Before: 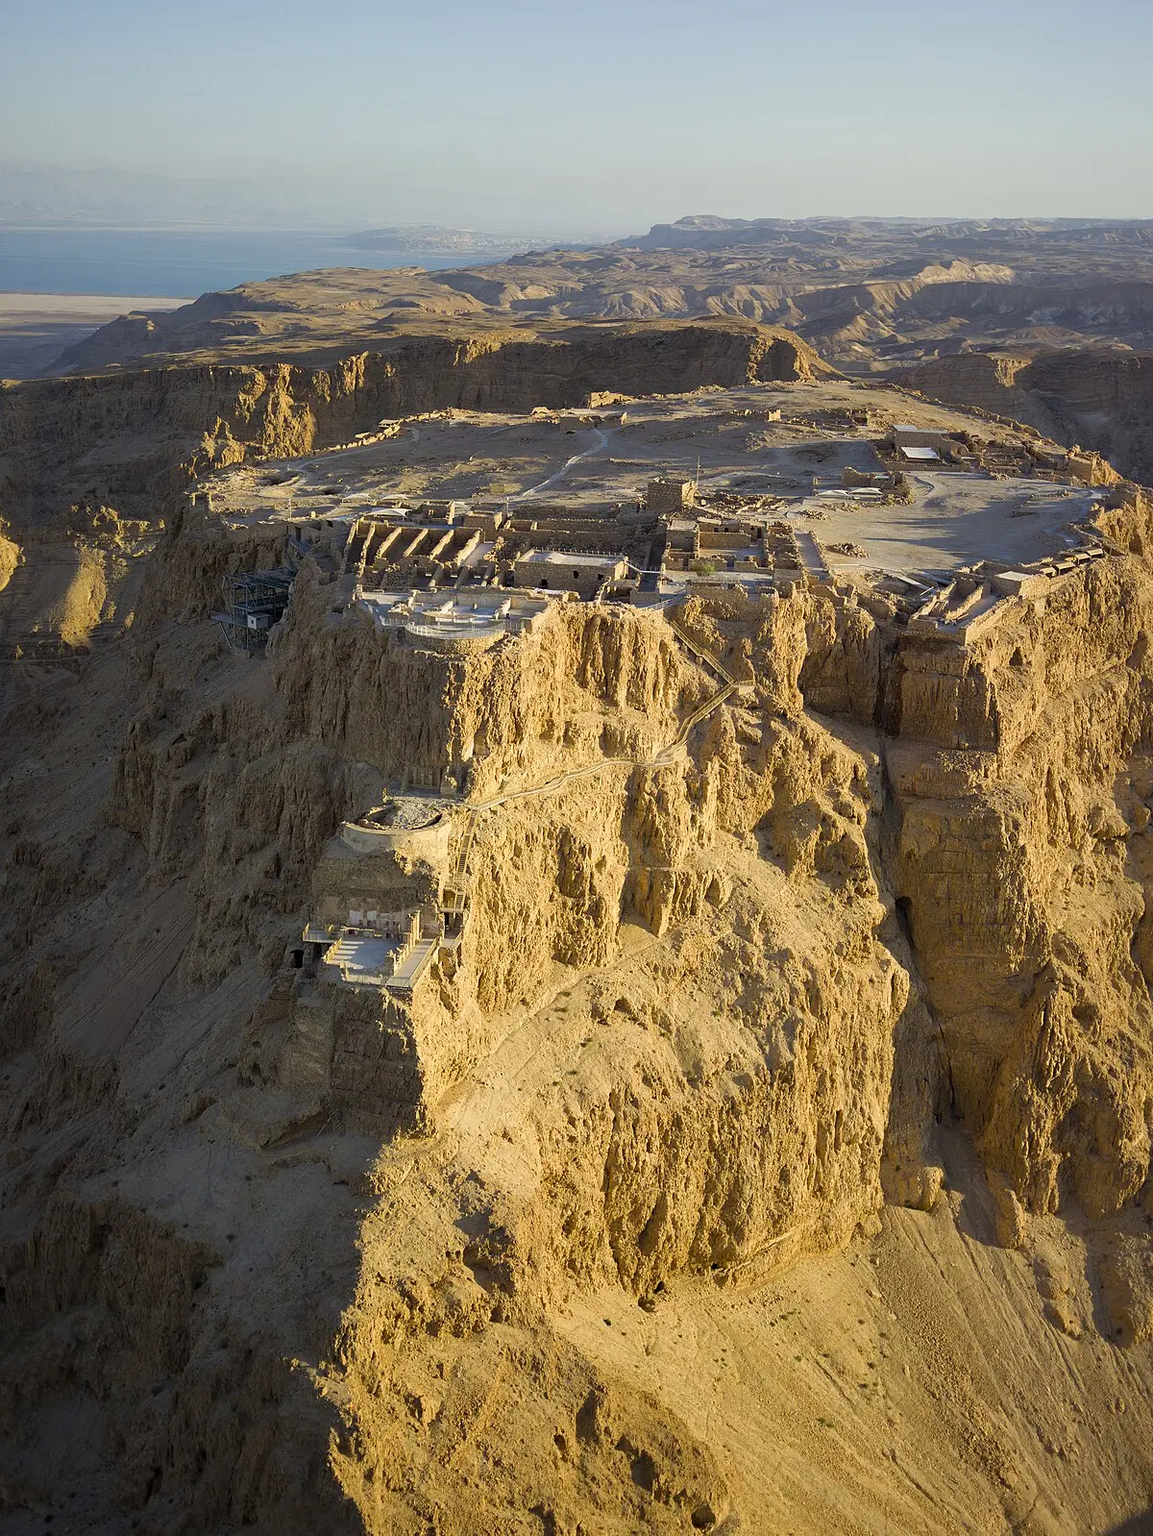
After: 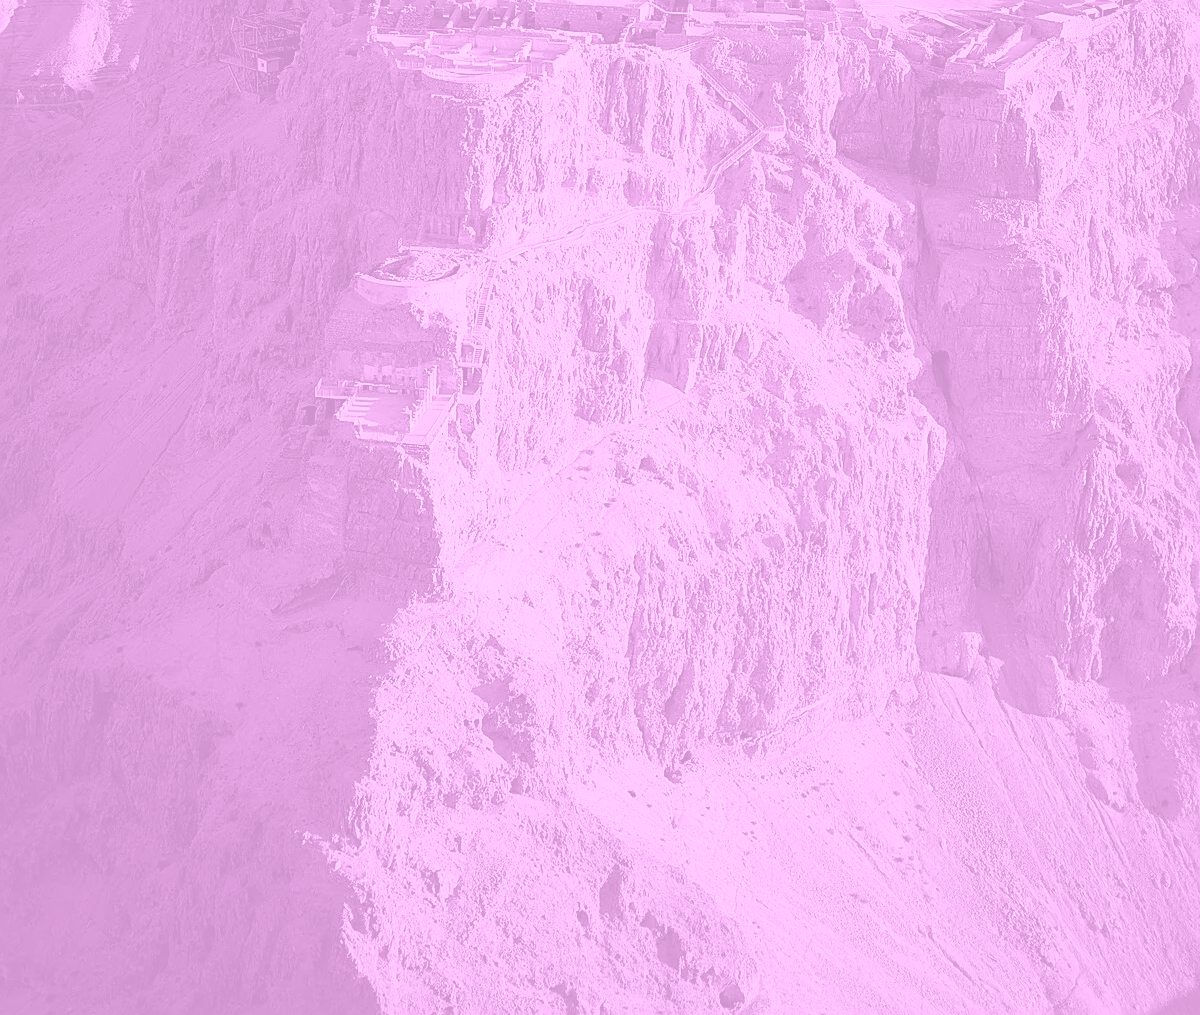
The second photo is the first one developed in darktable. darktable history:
sharpen: on, module defaults
filmic rgb: middle gray luminance 18.42%, black relative exposure -11.25 EV, white relative exposure 3.75 EV, threshold 6 EV, target black luminance 0%, hardness 5.87, latitude 57.4%, contrast 0.963, shadows ↔ highlights balance 49.98%, add noise in highlights 0, preserve chrominance luminance Y, color science v3 (2019), use custom middle-gray values true, iterations of high-quality reconstruction 0, contrast in highlights soft, enable highlight reconstruction true
crop and rotate: top 36.435%
colorize: hue 331.2°, saturation 75%, source mix 30.28%, lightness 70.52%, version 1
tone curve: curves: ch0 [(0, 0) (0.405, 0.351) (1, 1)]
